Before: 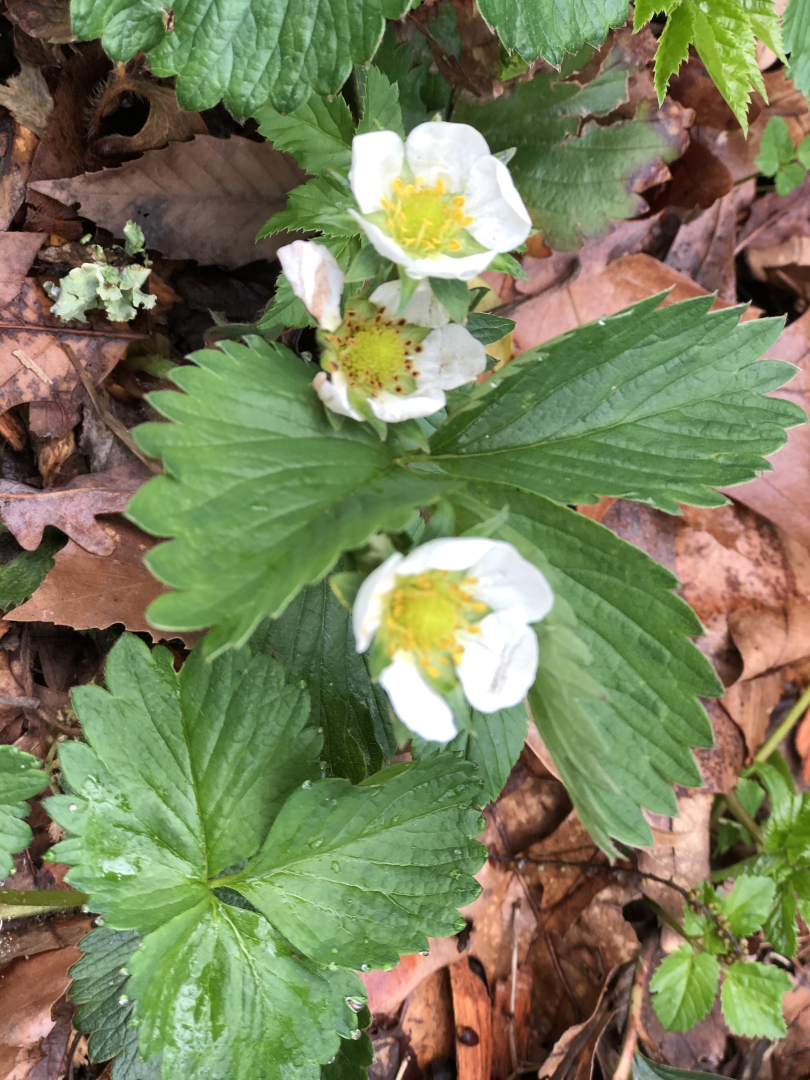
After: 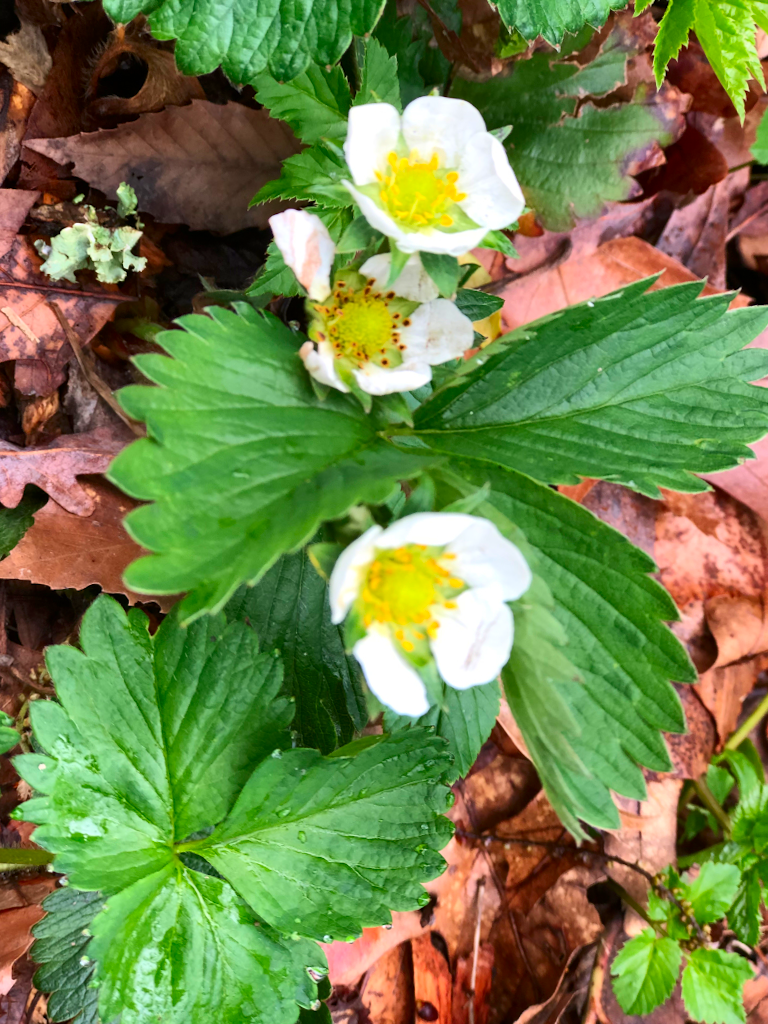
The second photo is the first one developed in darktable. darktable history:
tone equalizer: on, module defaults
crop and rotate: angle -2.38°
contrast brightness saturation: contrast 0.18, saturation 0.3
